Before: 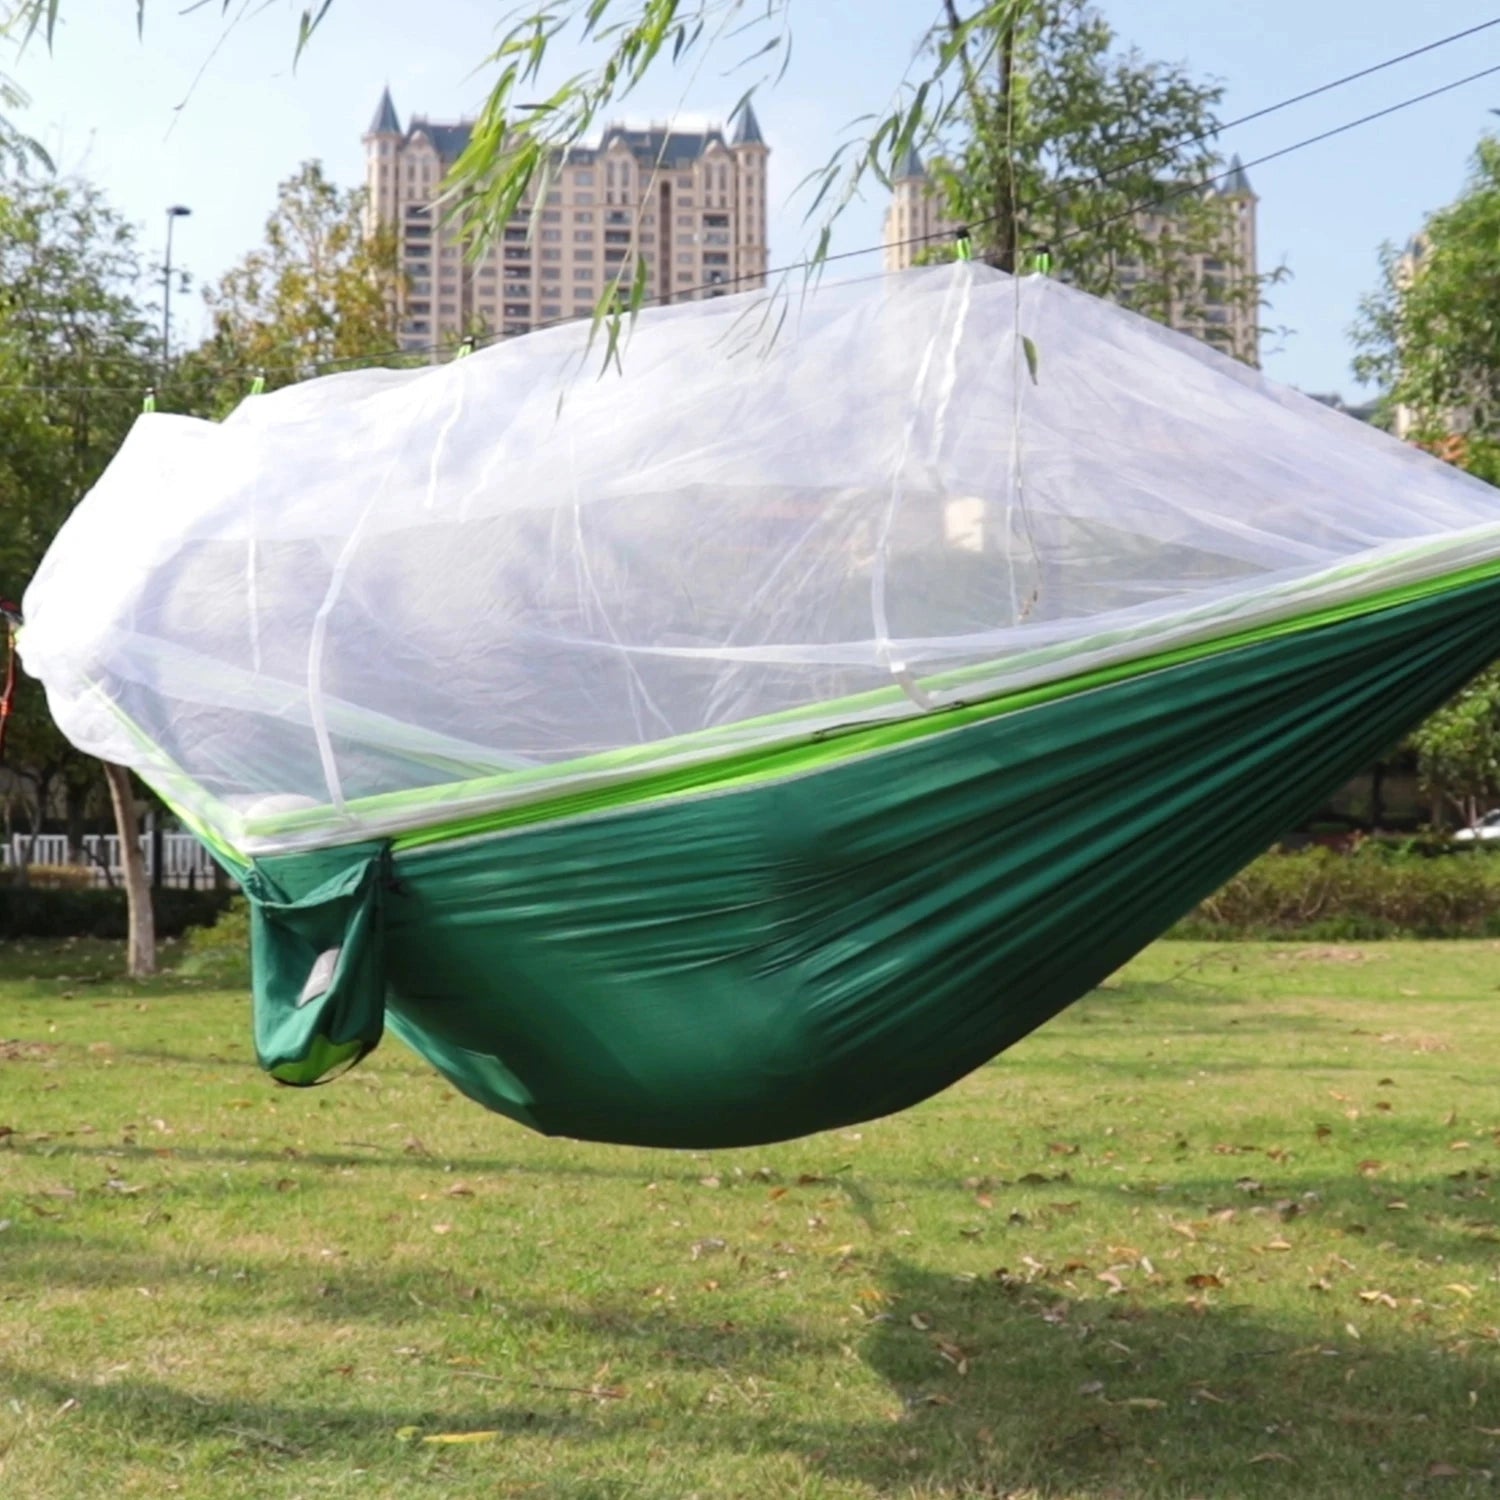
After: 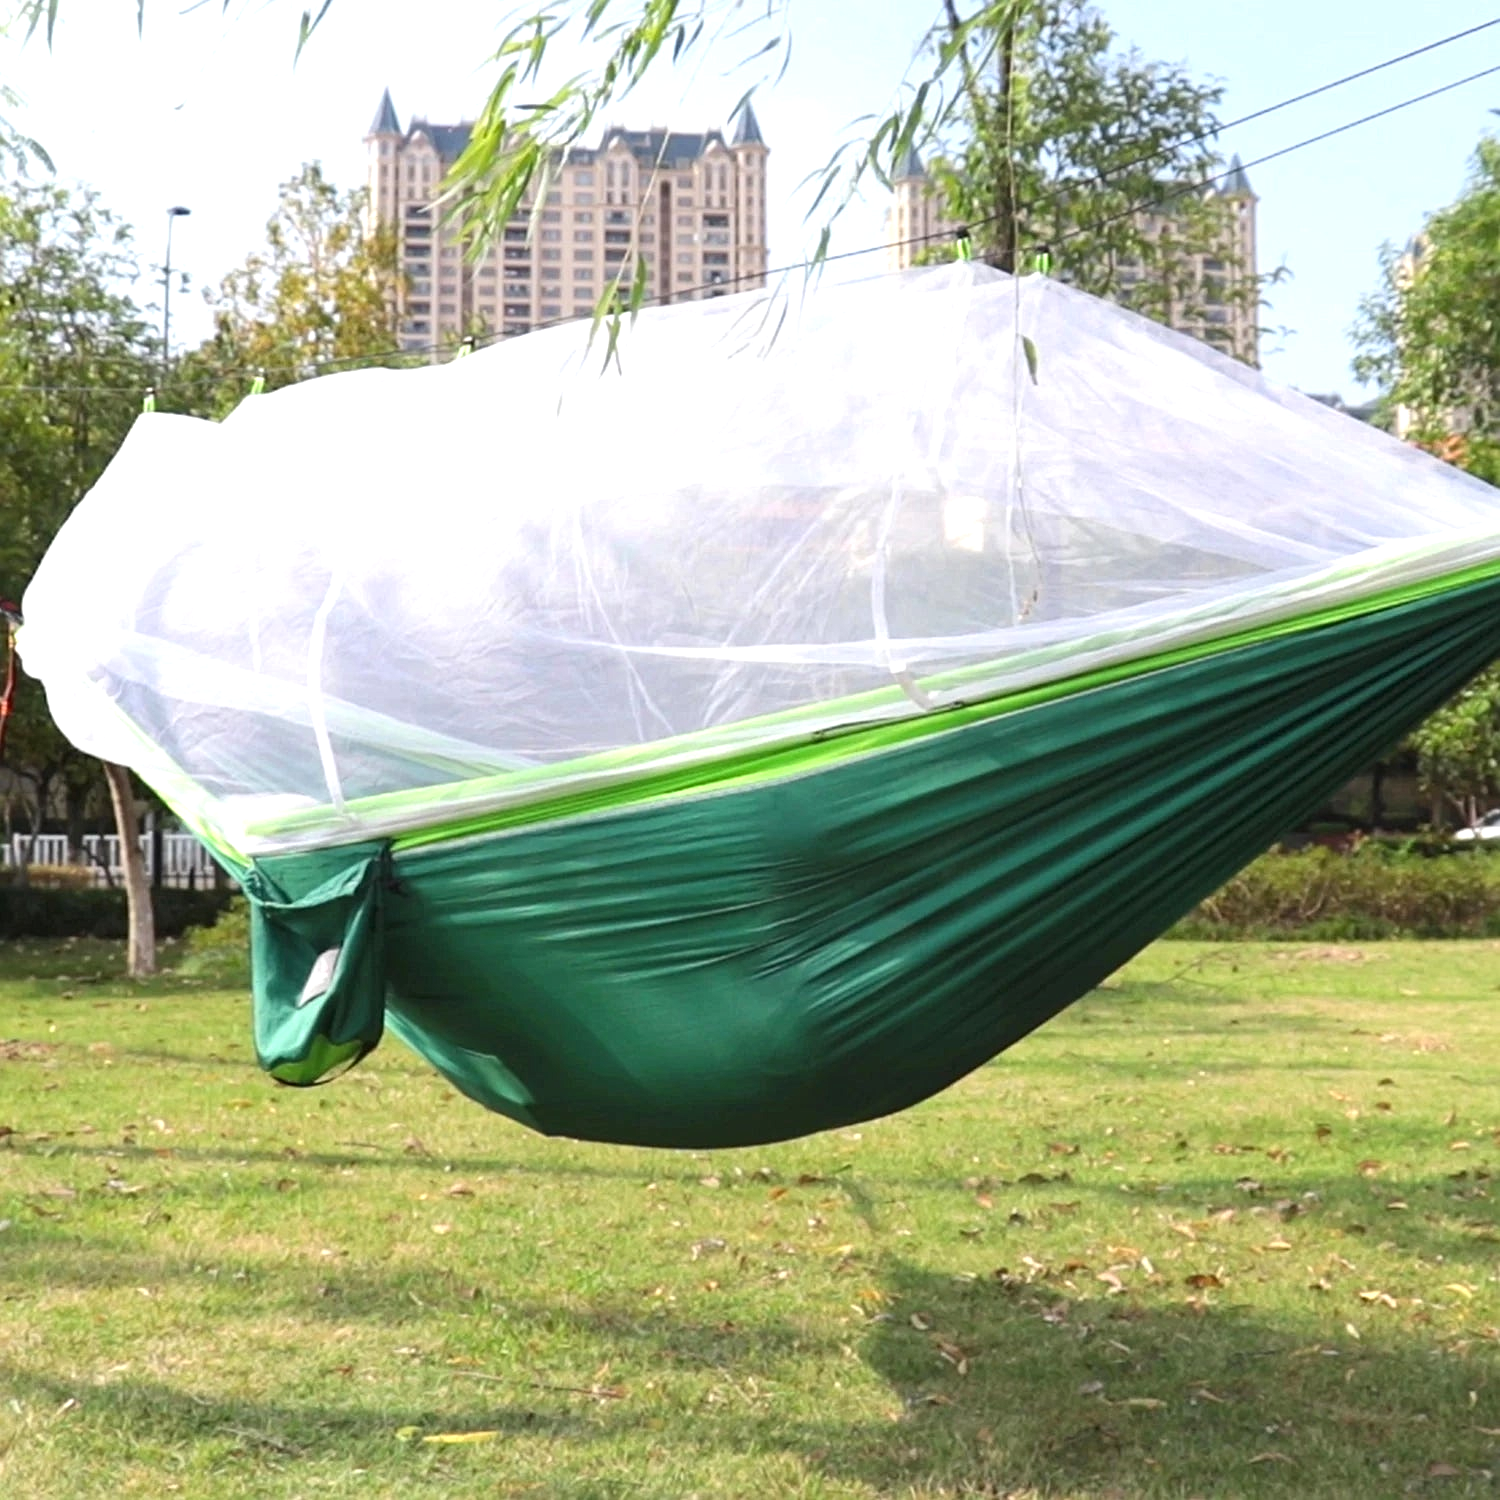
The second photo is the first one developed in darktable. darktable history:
sharpen: radius 2.167, amount 0.381, threshold 0
exposure: black level correction 0, exposure 0.5 EV, compensate highlight preservation false
